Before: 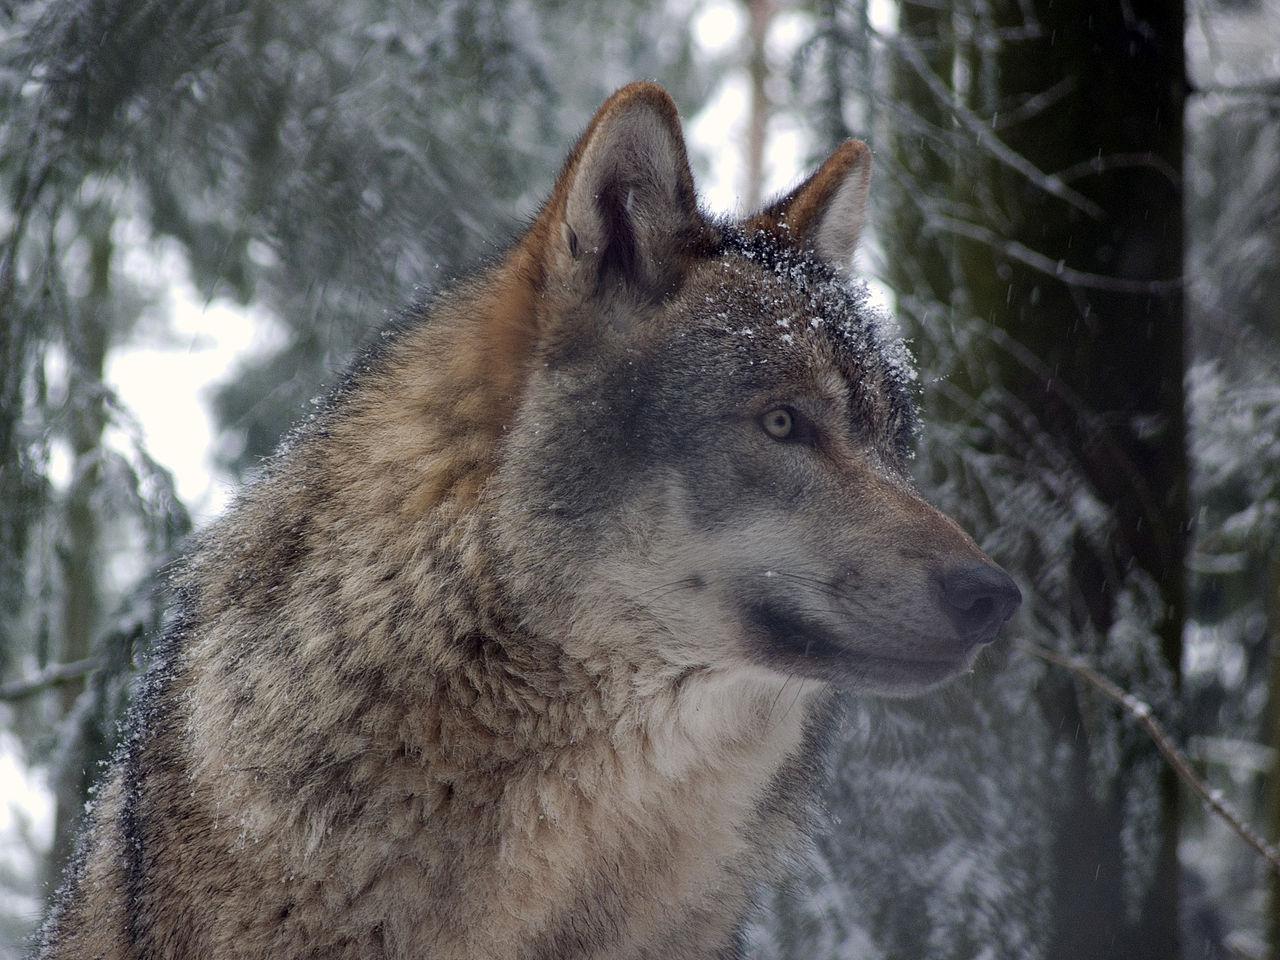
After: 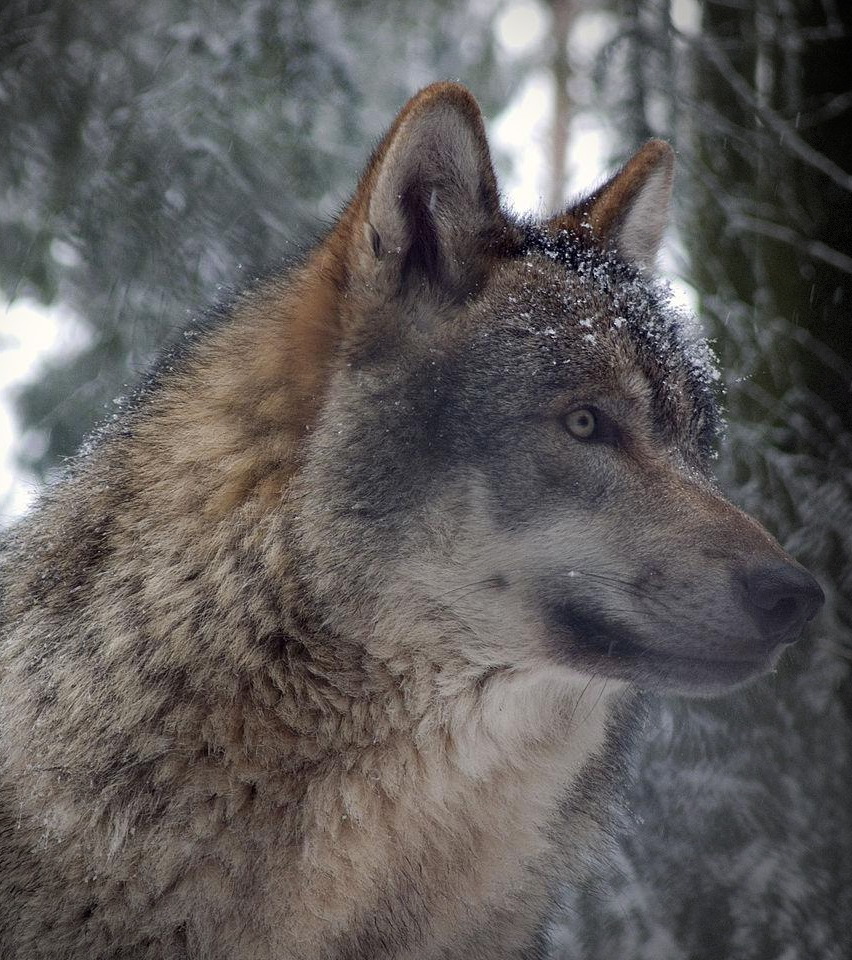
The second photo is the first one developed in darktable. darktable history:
vignetting: center (-0.148, 0.012), automatic ratio true, dithering 8-bit output
crop and rotate: left 15.411%, right 17.97%
